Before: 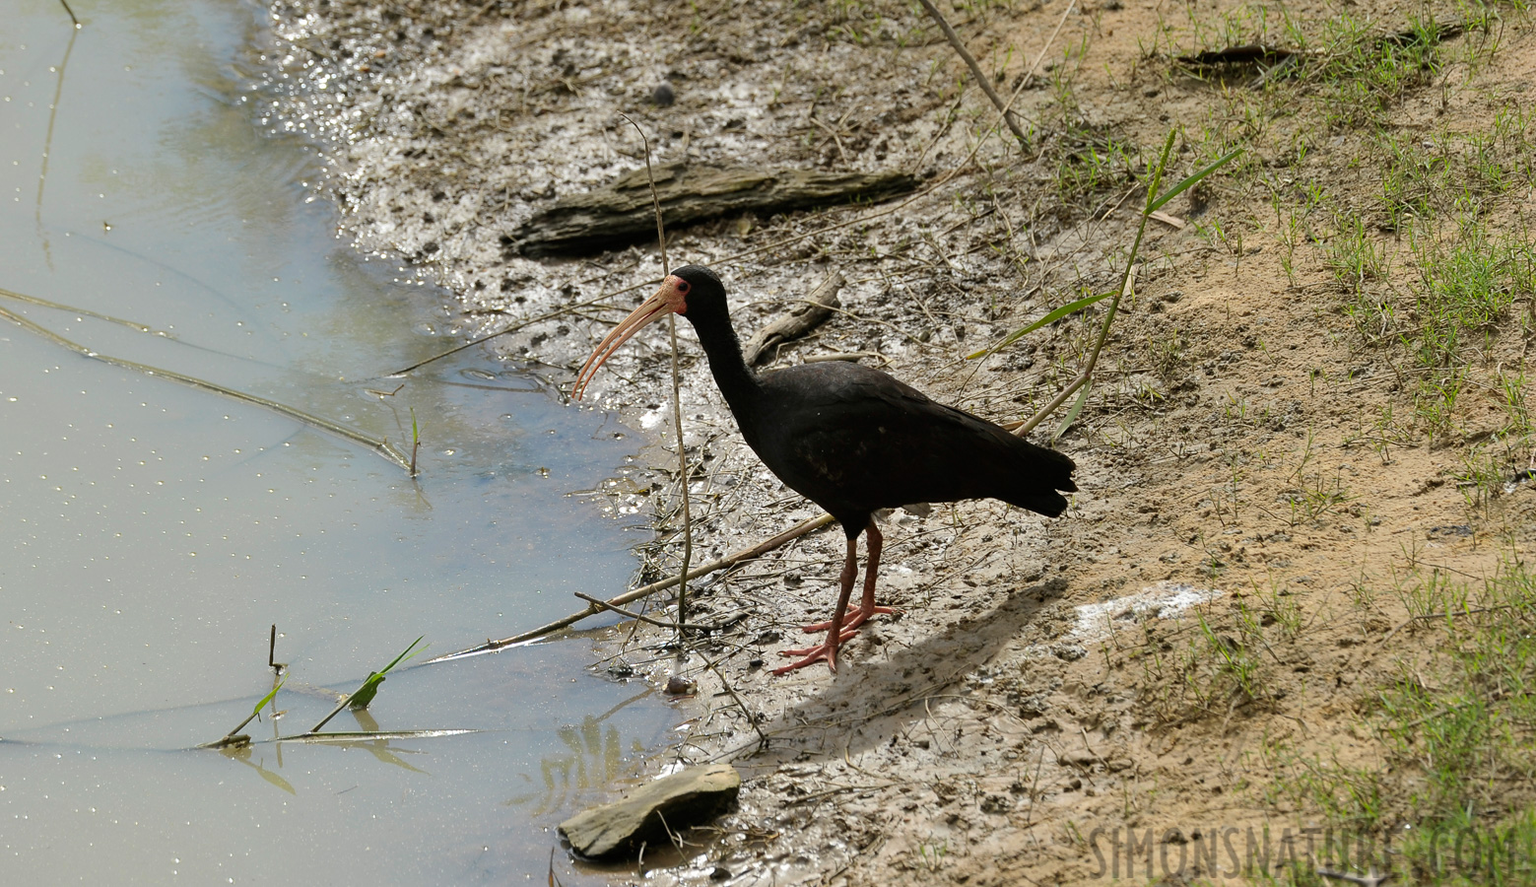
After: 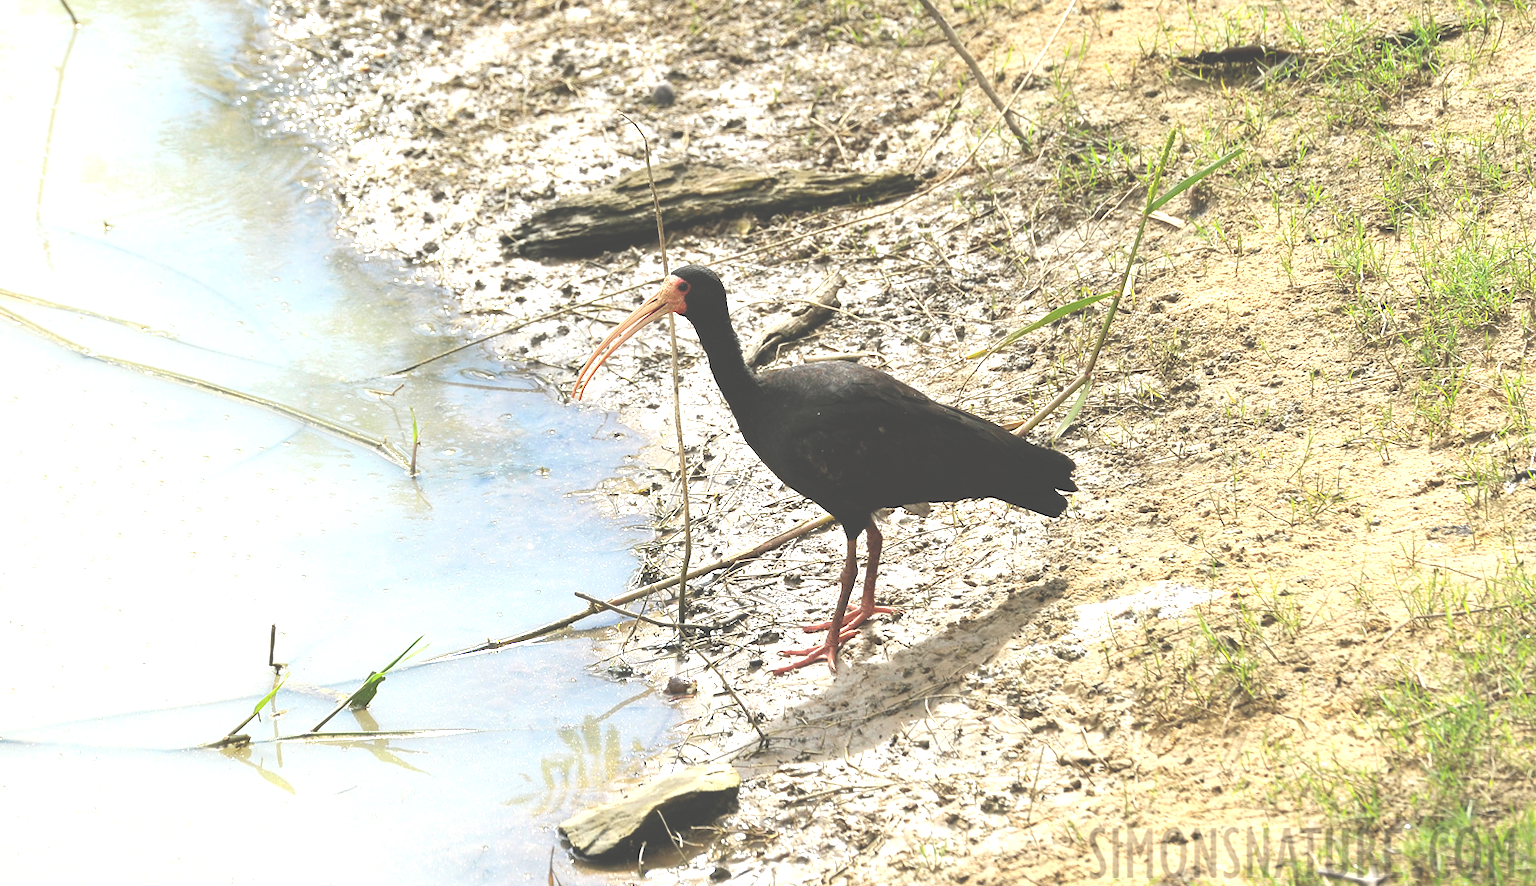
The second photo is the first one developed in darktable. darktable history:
exposure: black level correction -0.024, exposure 1.396 EV, compensate highlight preservation false
